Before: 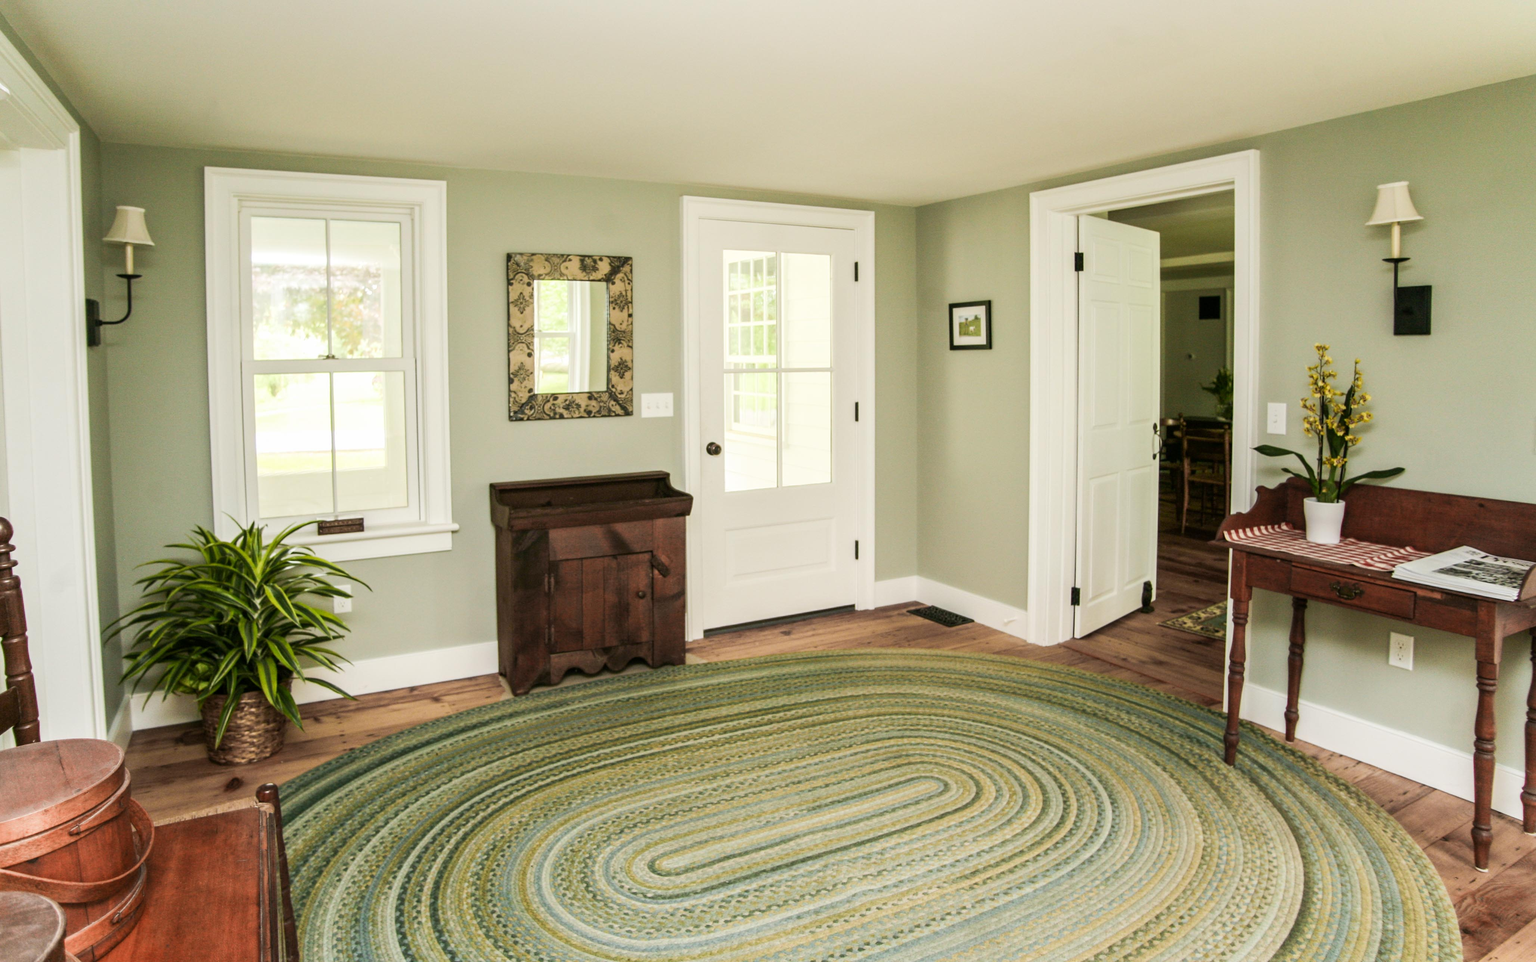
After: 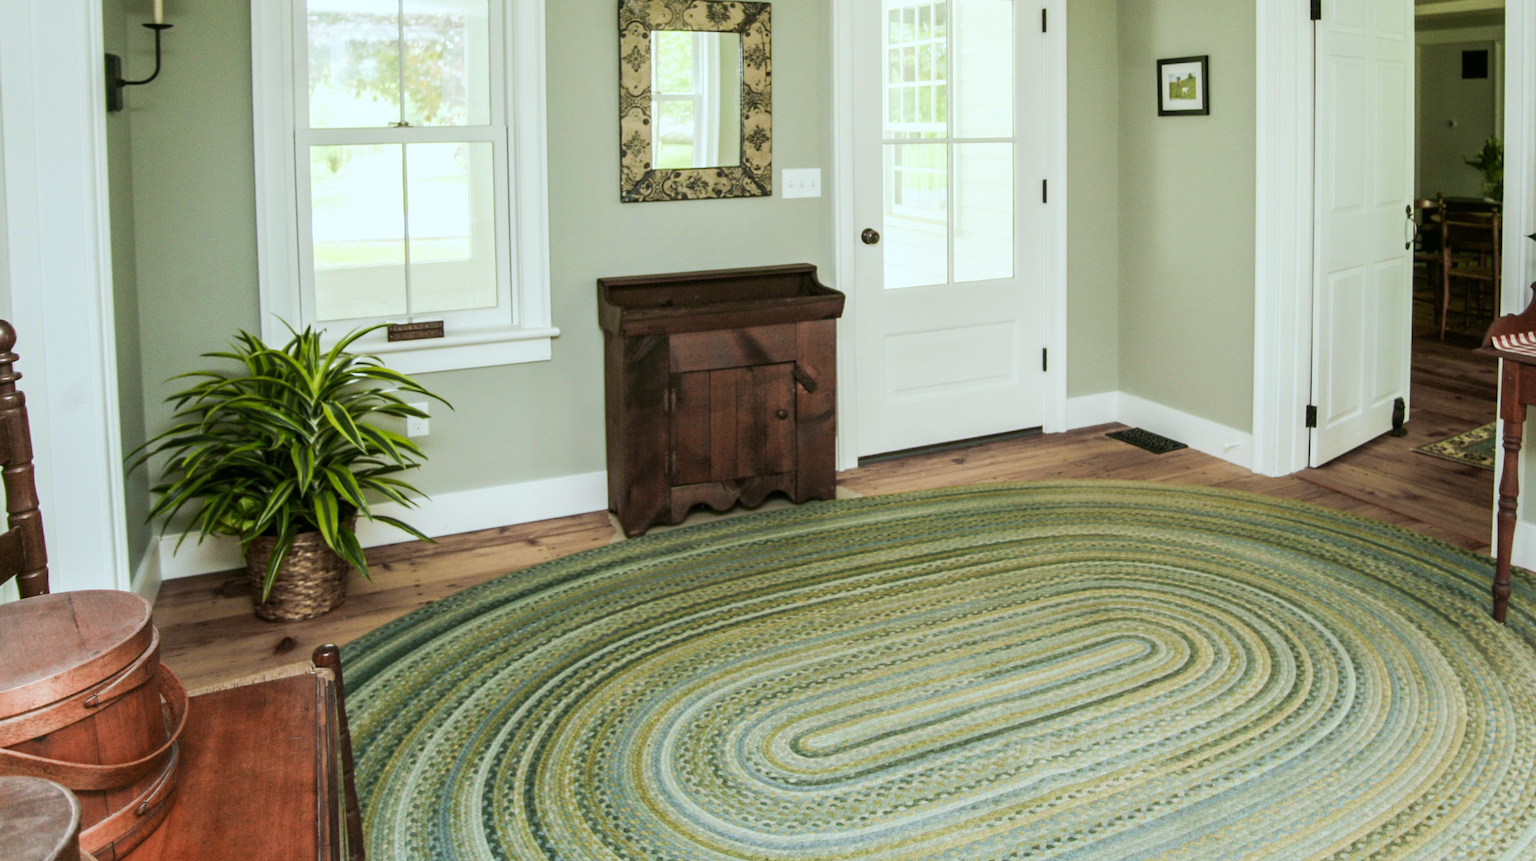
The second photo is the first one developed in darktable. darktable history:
white balance: red 0.925, blue 1.046
crop: top 26.531%, right 17.959%
